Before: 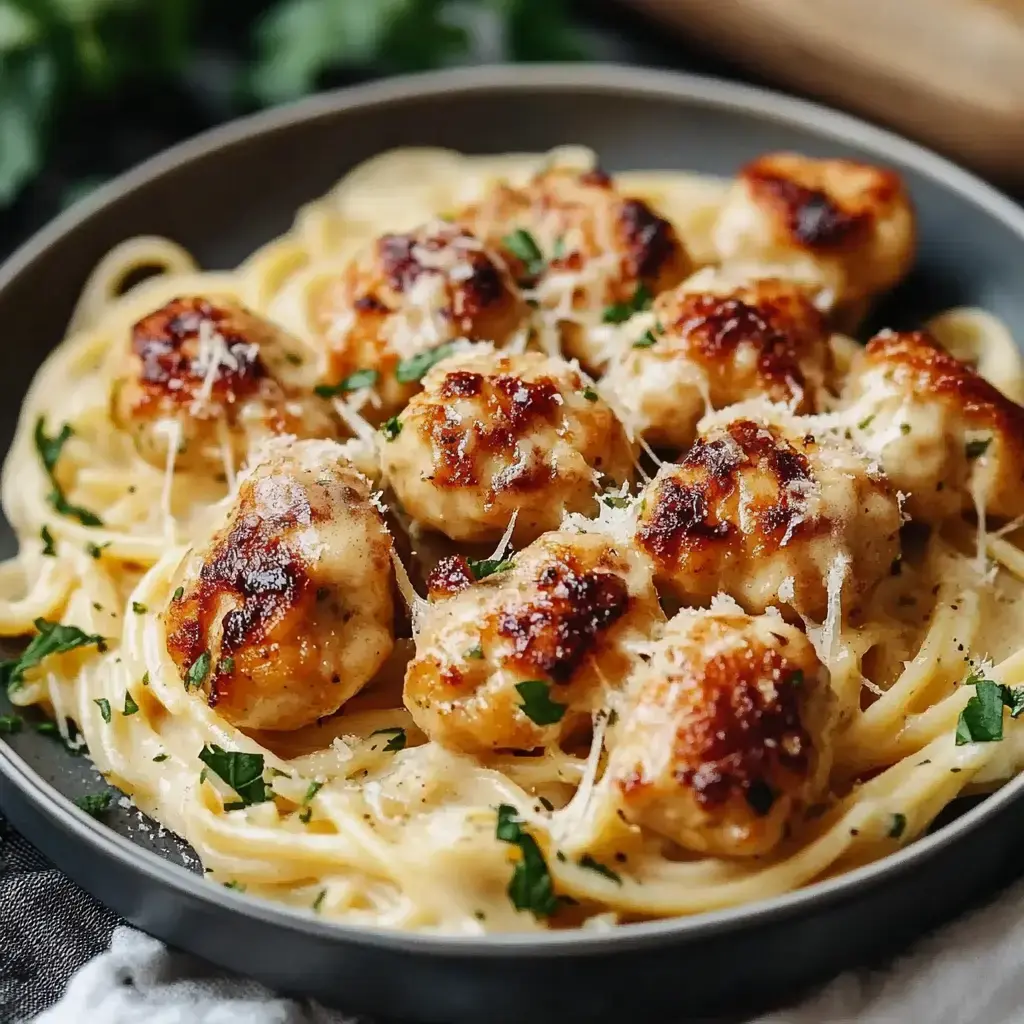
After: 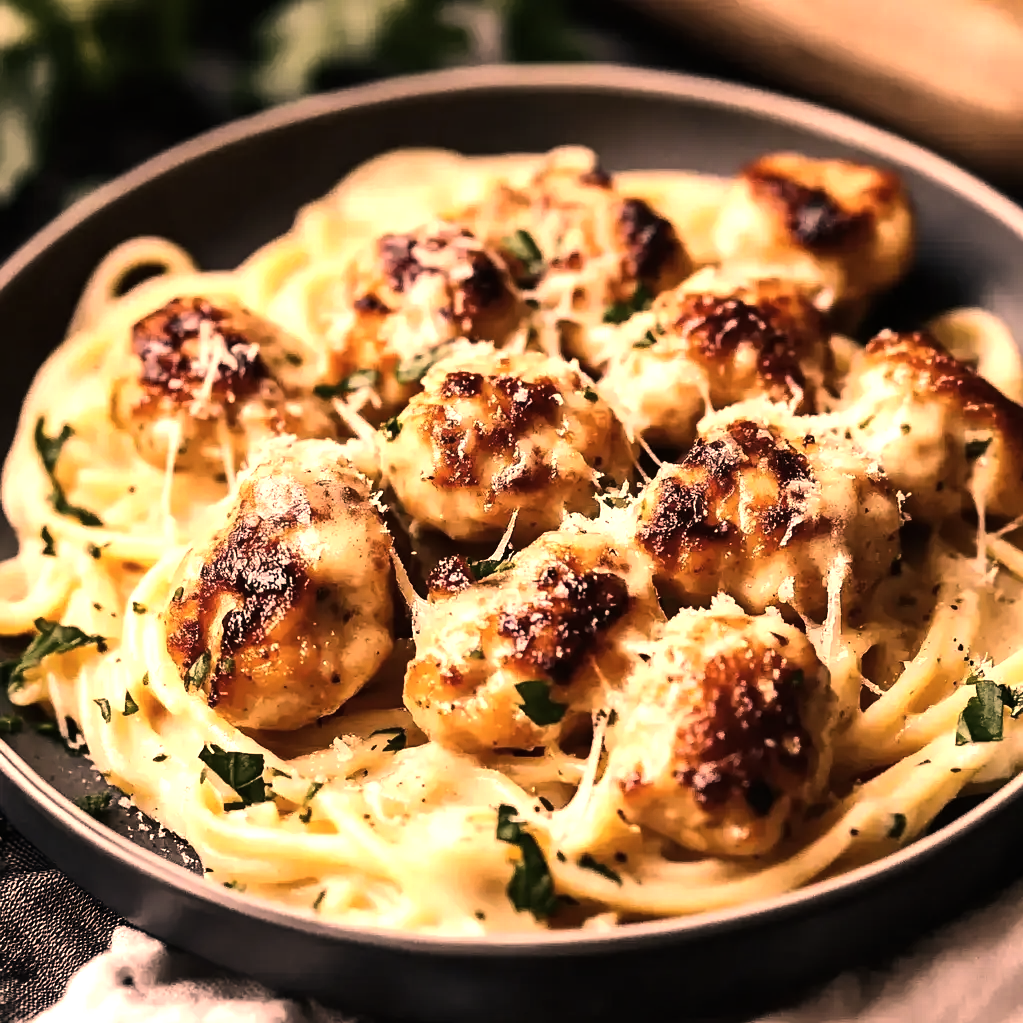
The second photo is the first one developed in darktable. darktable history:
color correction: highlights a* 40, highlights b* 40, saturation 0.69
tone equalizer: -8 EV -1.08 EV, -7 EV -1.01 EV, -6 EV -0.867 EV, -5 EV -0.578 EV, -3 EV 0.578 EV, -2 EV 0.867 EV, -1 EV 1.01 EV, +0 EV 1.08 EV, edges refinement/feathering 500, mask exposure compensation -1.57 EV, preserve details no
